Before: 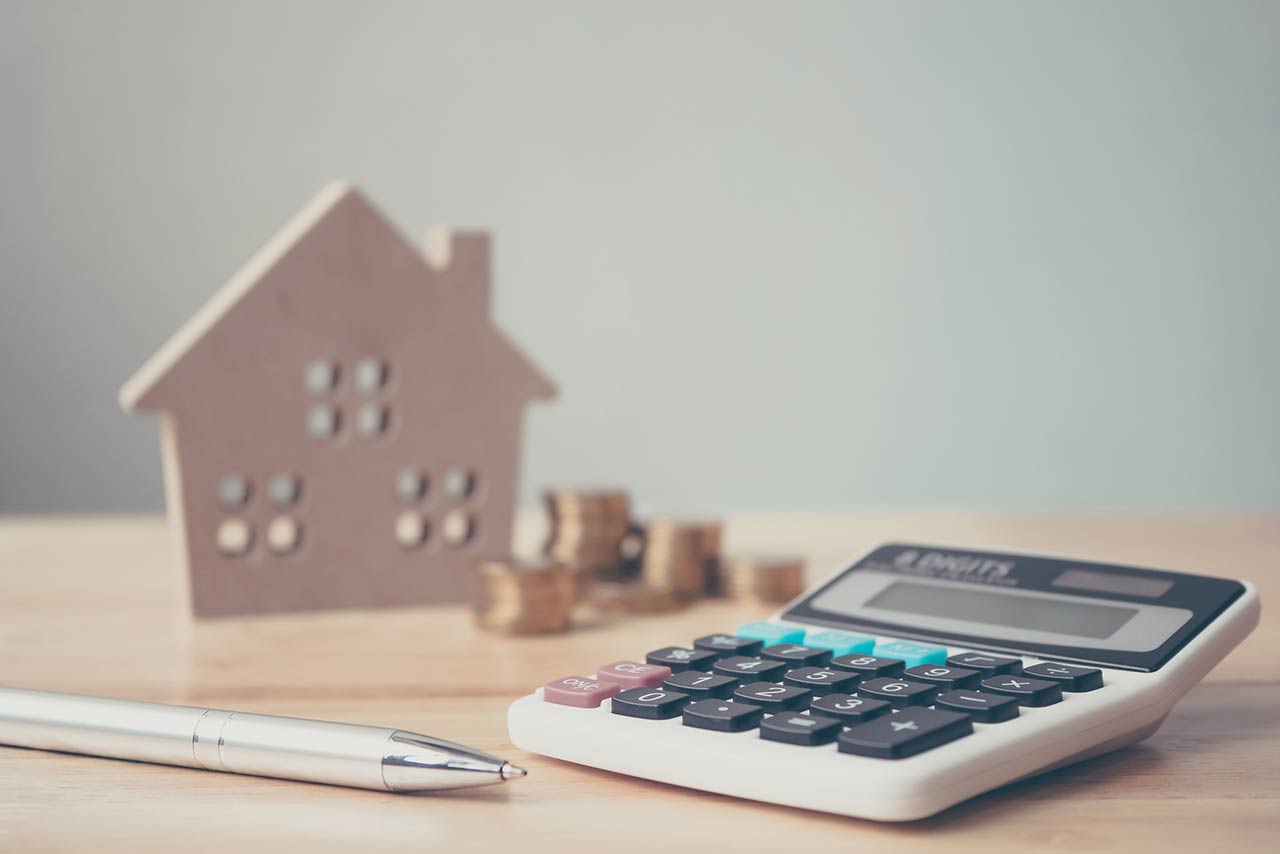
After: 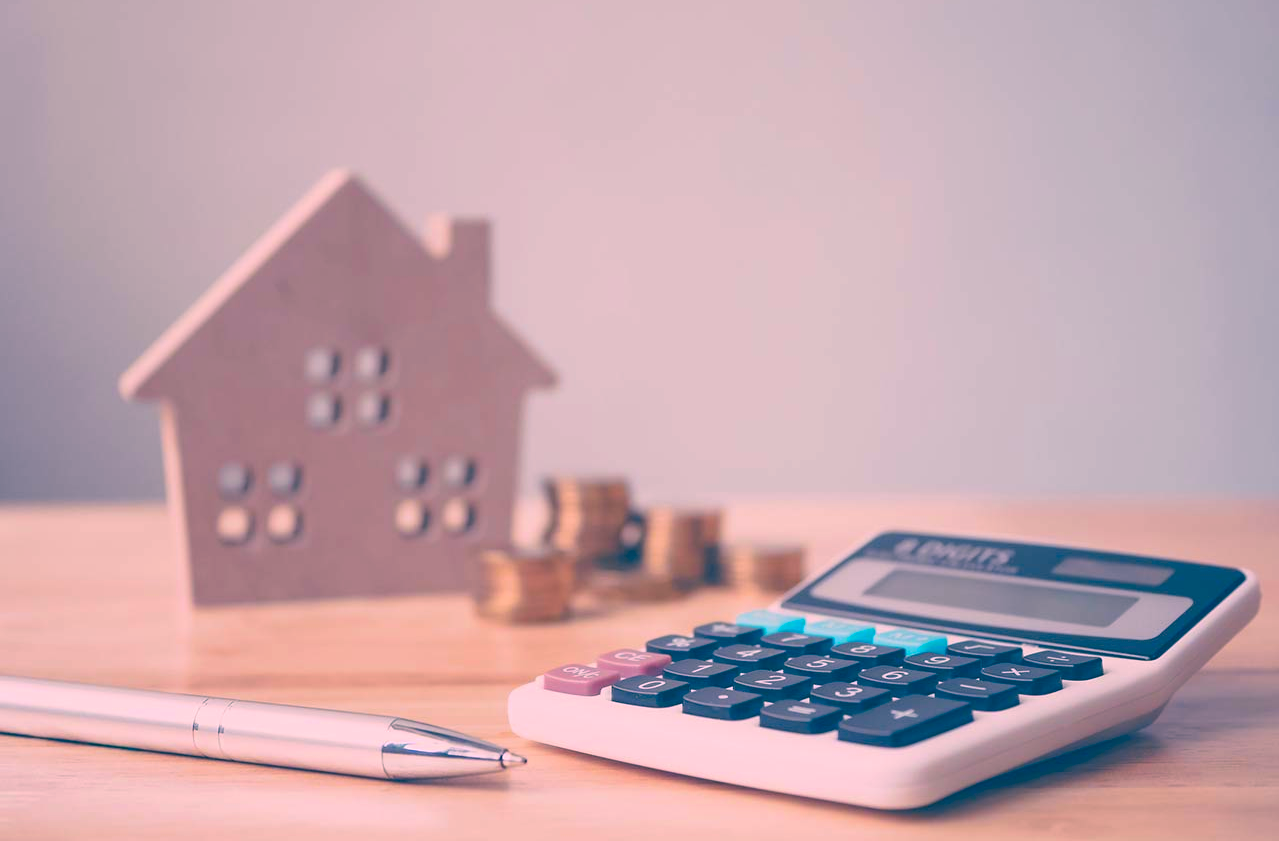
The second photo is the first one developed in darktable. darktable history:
color correction: highlights a* 17.11, highlights b* 0.342, shadows a* -14.85, shadows b* -13.92, saturation 1.48
crop: top 1.434%, right 0.042%
